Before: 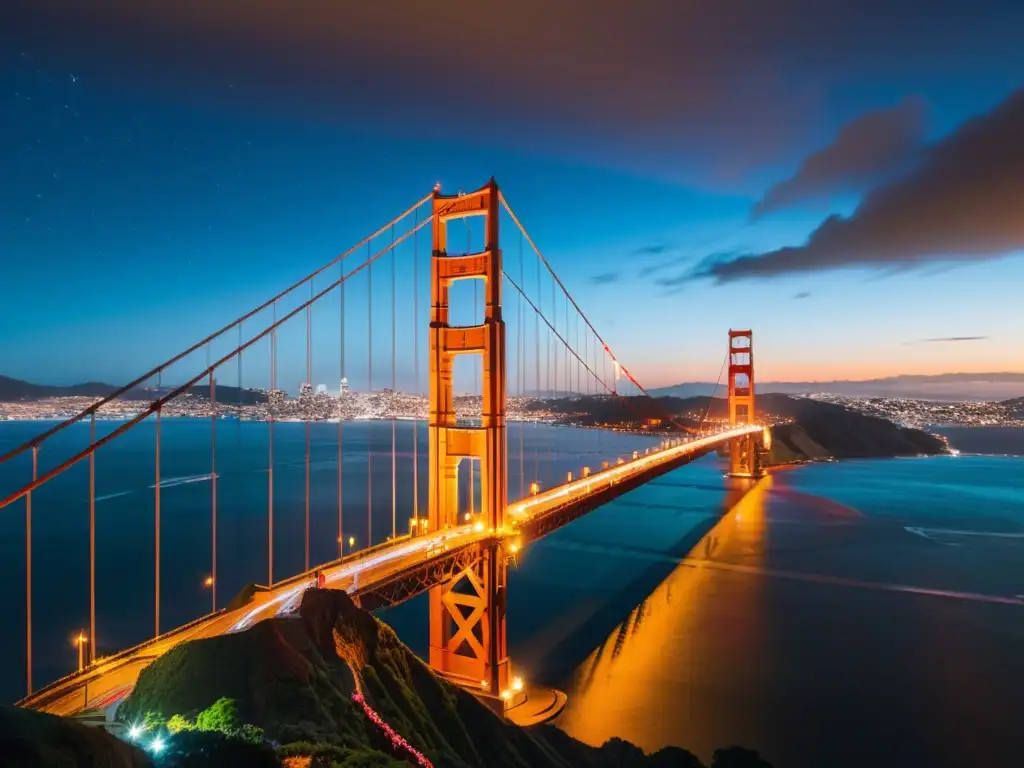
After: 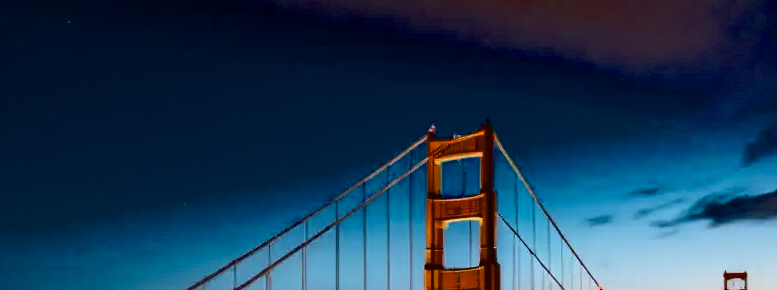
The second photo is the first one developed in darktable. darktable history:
tone equalizer: on, module defaults
crop: left 0.514%, top 7.639%, right 23.527%, bottom 54.598%
color balance rgb: perceptual saturation grading › global saturation 20%, perceptual saturation grading › highlights -25.167%, perceptual saturation grading › shadows 25.105%, perceptual brilliance grading › highlights 1.775%, perceptual brilliance grading › mid-tones -50.081%, perceptual brilliance grading › shadows -49.84%, global vibrance 15.724%, saturation formula JzAzBz (2021)
